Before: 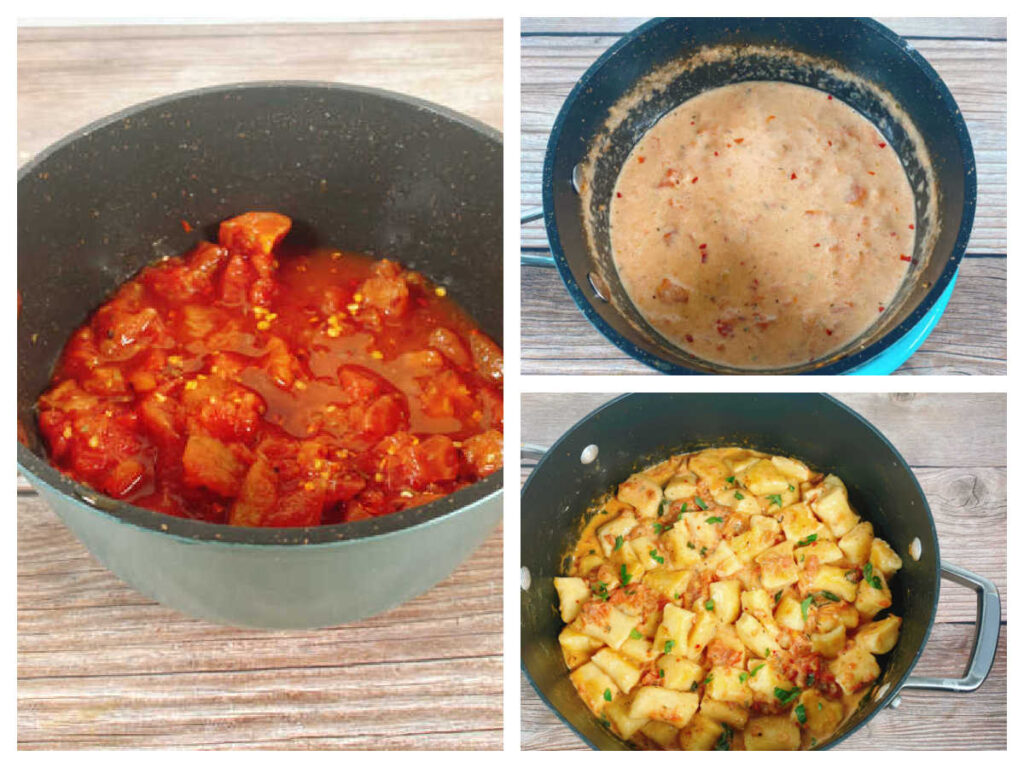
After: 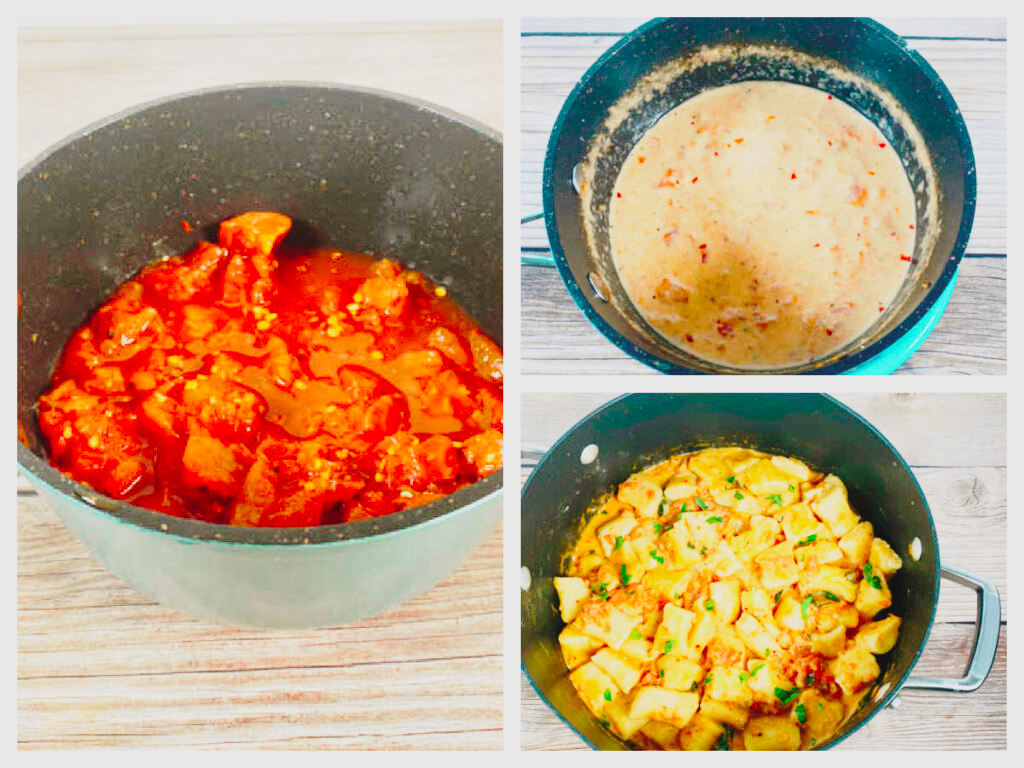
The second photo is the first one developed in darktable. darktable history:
tone curve: curves: ch0 [(0, 0.036) (0.053, 0.068) (0.211, 0.217) (0.519, 0.513) (0.847, 0.82) (0.991, 0.914)]; ch1 [(0, 0) (0.276, 0.206) (0.412, 0.353) (0.482, 0.475) (0.495, 0.5) (0.509, 0.502) (0.563, 0.57) (0.667, 0.672) (0.788, 0.809) (1, 1)]; ch2 [(0, 0) (0.438, 0.456) (0.473, 0.47) (0.503, 0.503) (0.523, 0.528) (0.562, 0.571) (0.612, 0.61) (0.679, 0.72) (1, 1)], color space Lab, independent channels, preserve colors none
base curve: curves: ch0 [(0, 0) (0.028, 0.03) (0.121, 0.232) (0.46, 0.748) (0.859, 0.968) (1, 1)], preserve colors none
